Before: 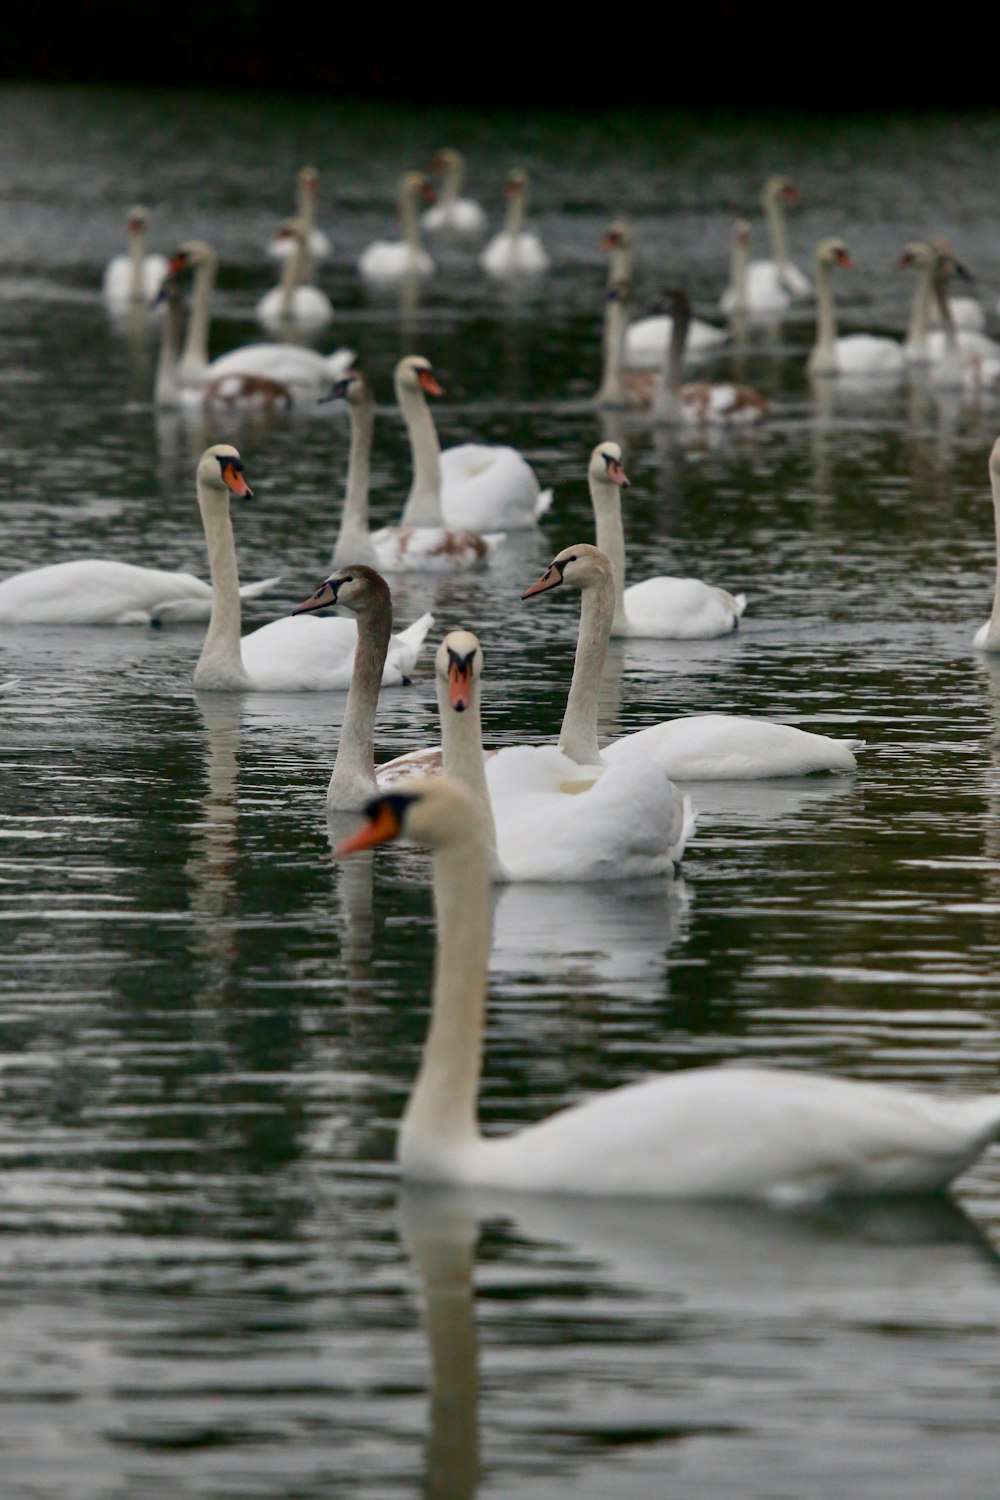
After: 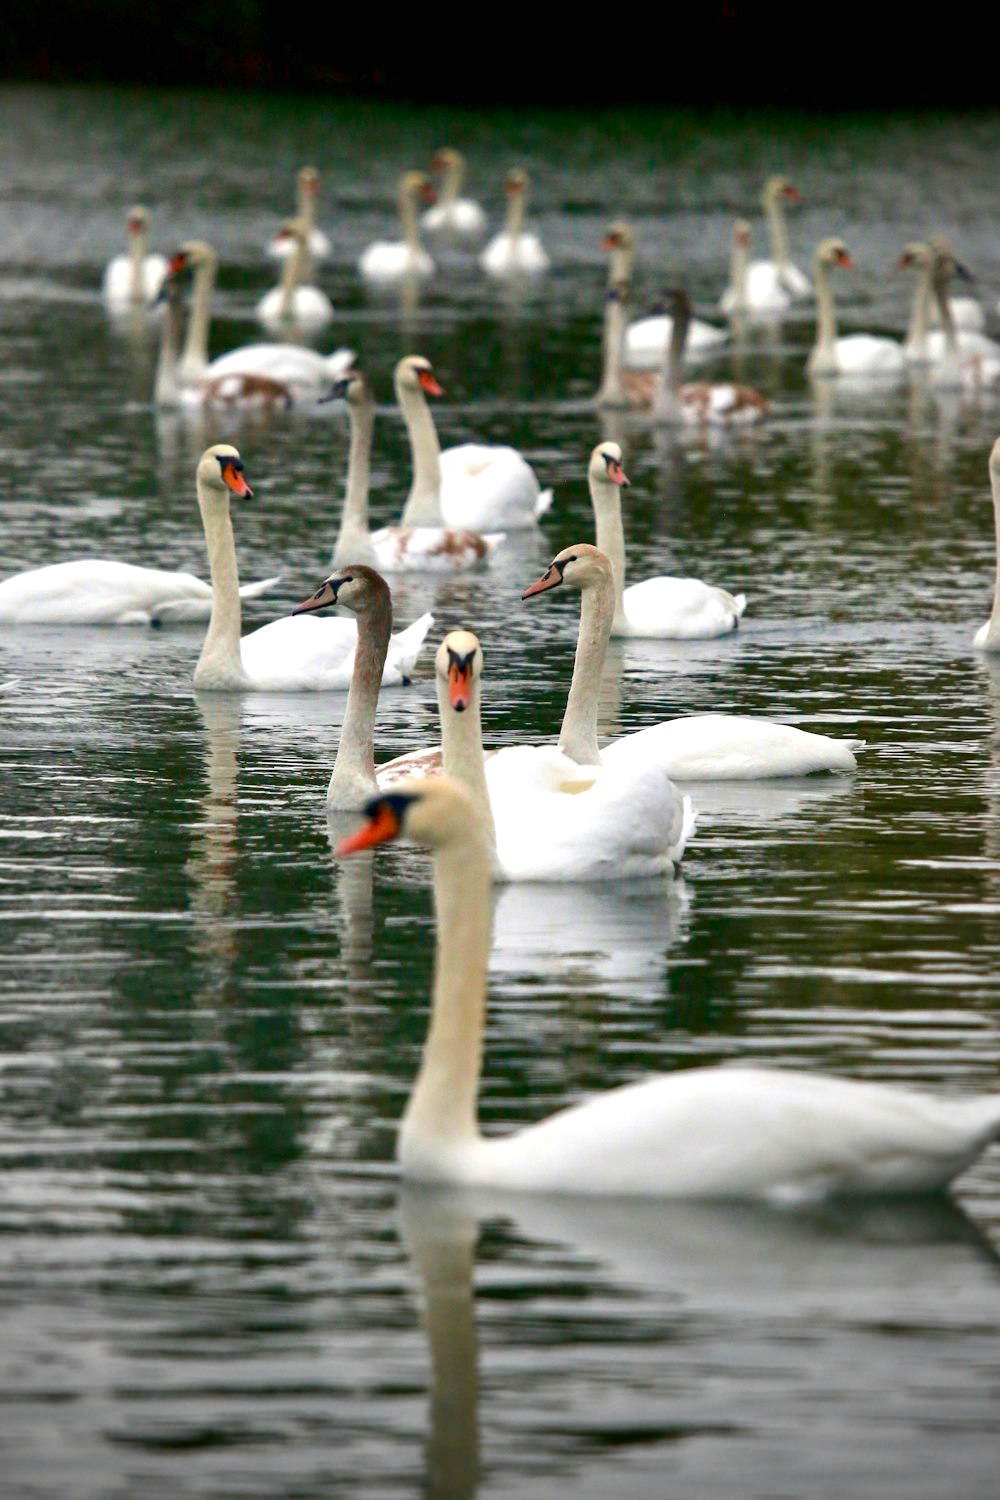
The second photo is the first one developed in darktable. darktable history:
color correction: saturation 1.32
exposure: black level correction 0, exposure 0.9 EV, compensate highlight preservation false
vignetting: fall-off start 72.14%, fall-off radius 108.07%, brightness -0.713, saturation -0.488, center (-0.054, -0.359), width/height ratio 0.729
